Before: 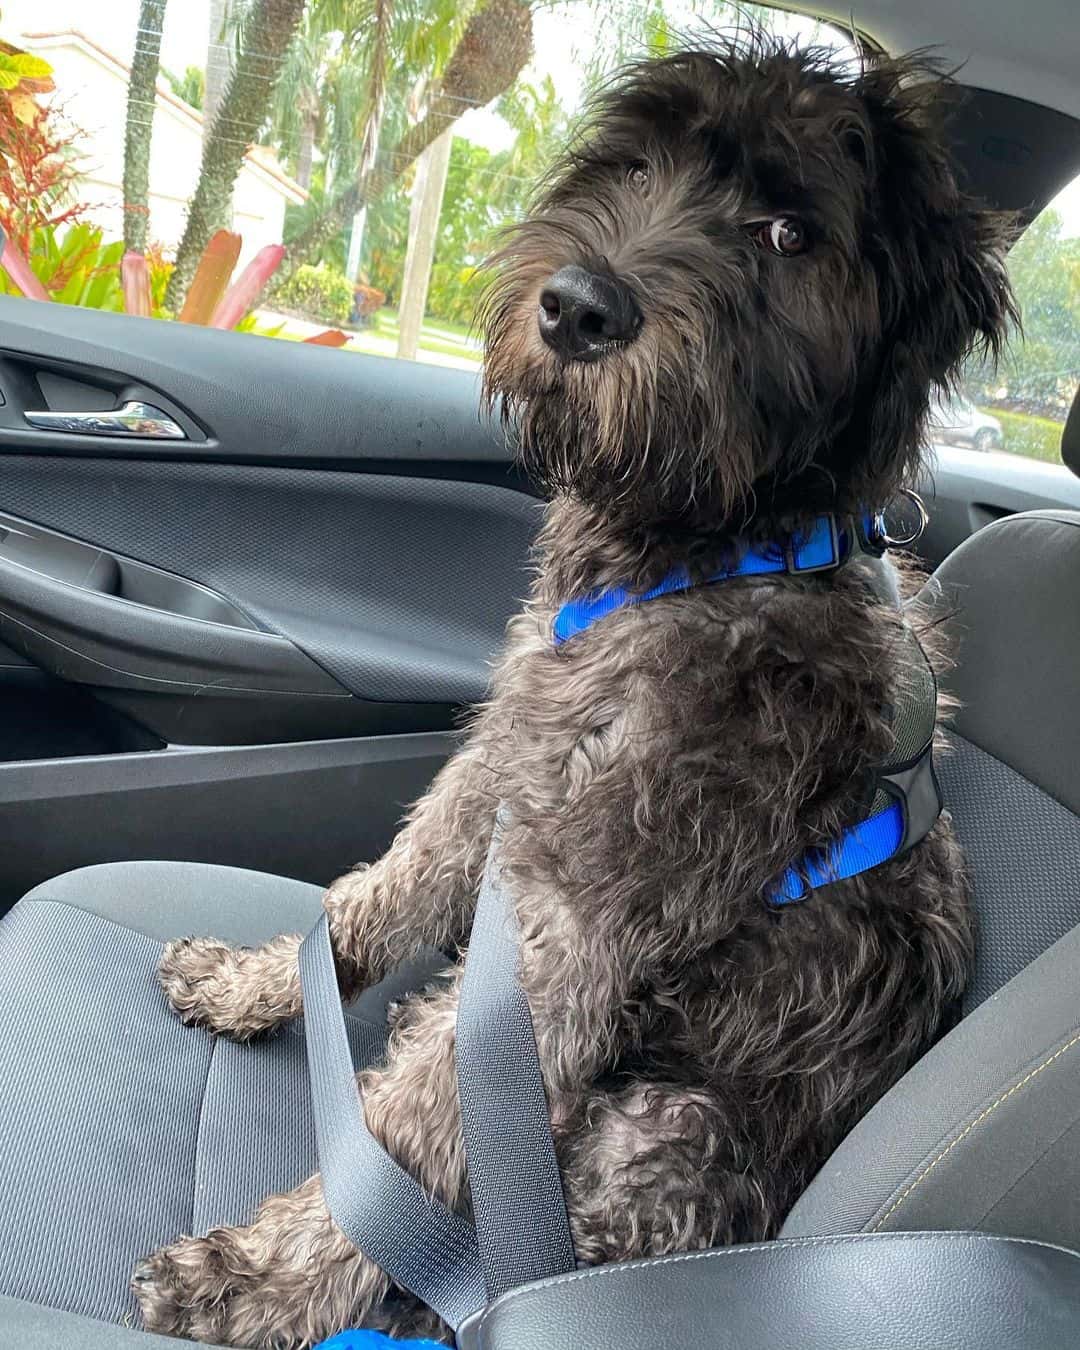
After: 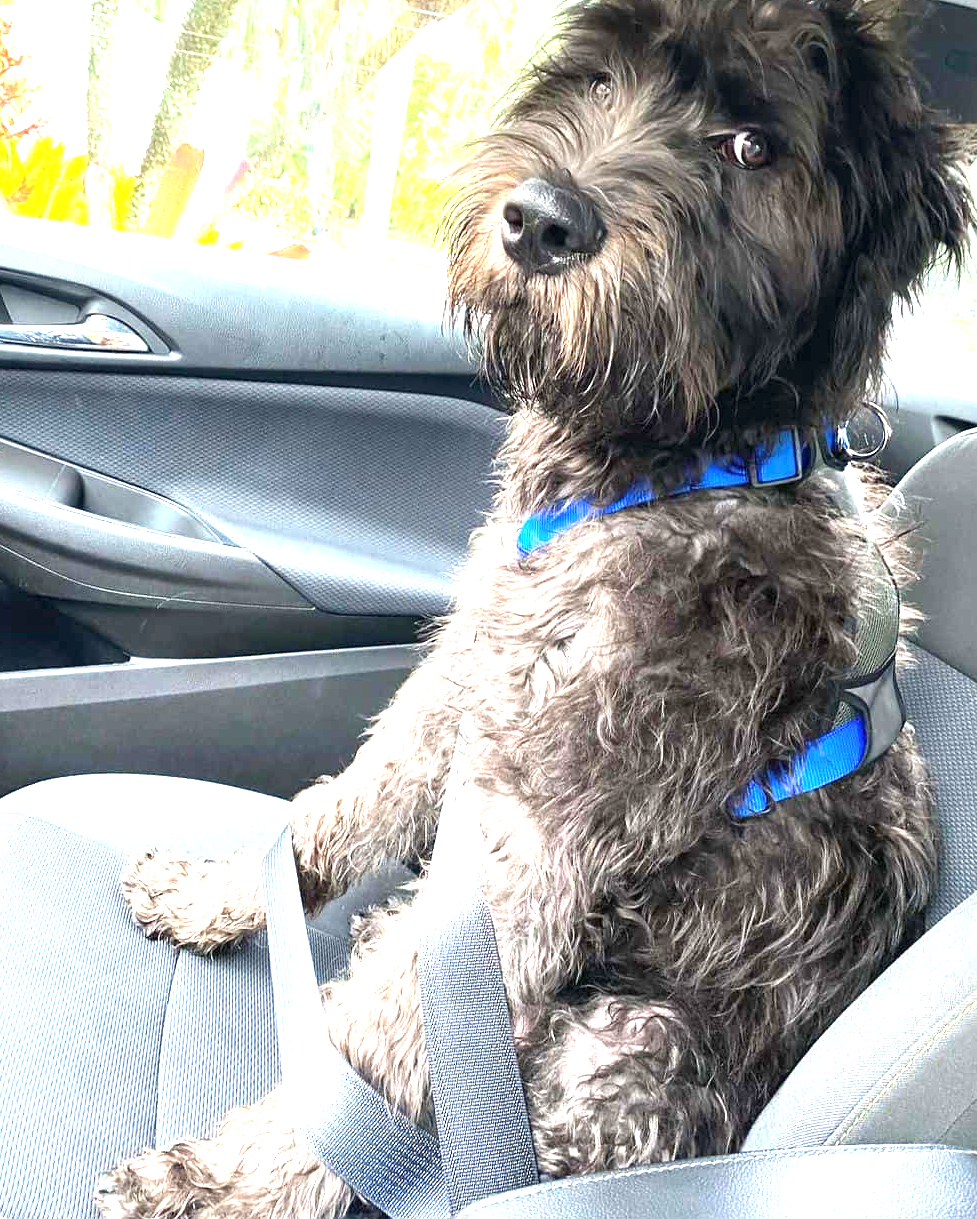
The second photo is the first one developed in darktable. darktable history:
crop: left 3.446%, top 6.479%, right 6.078%, bottom 3.222%
exposure: black level correction 0, exposure 1.696 EV, compensate highlight preservation false
